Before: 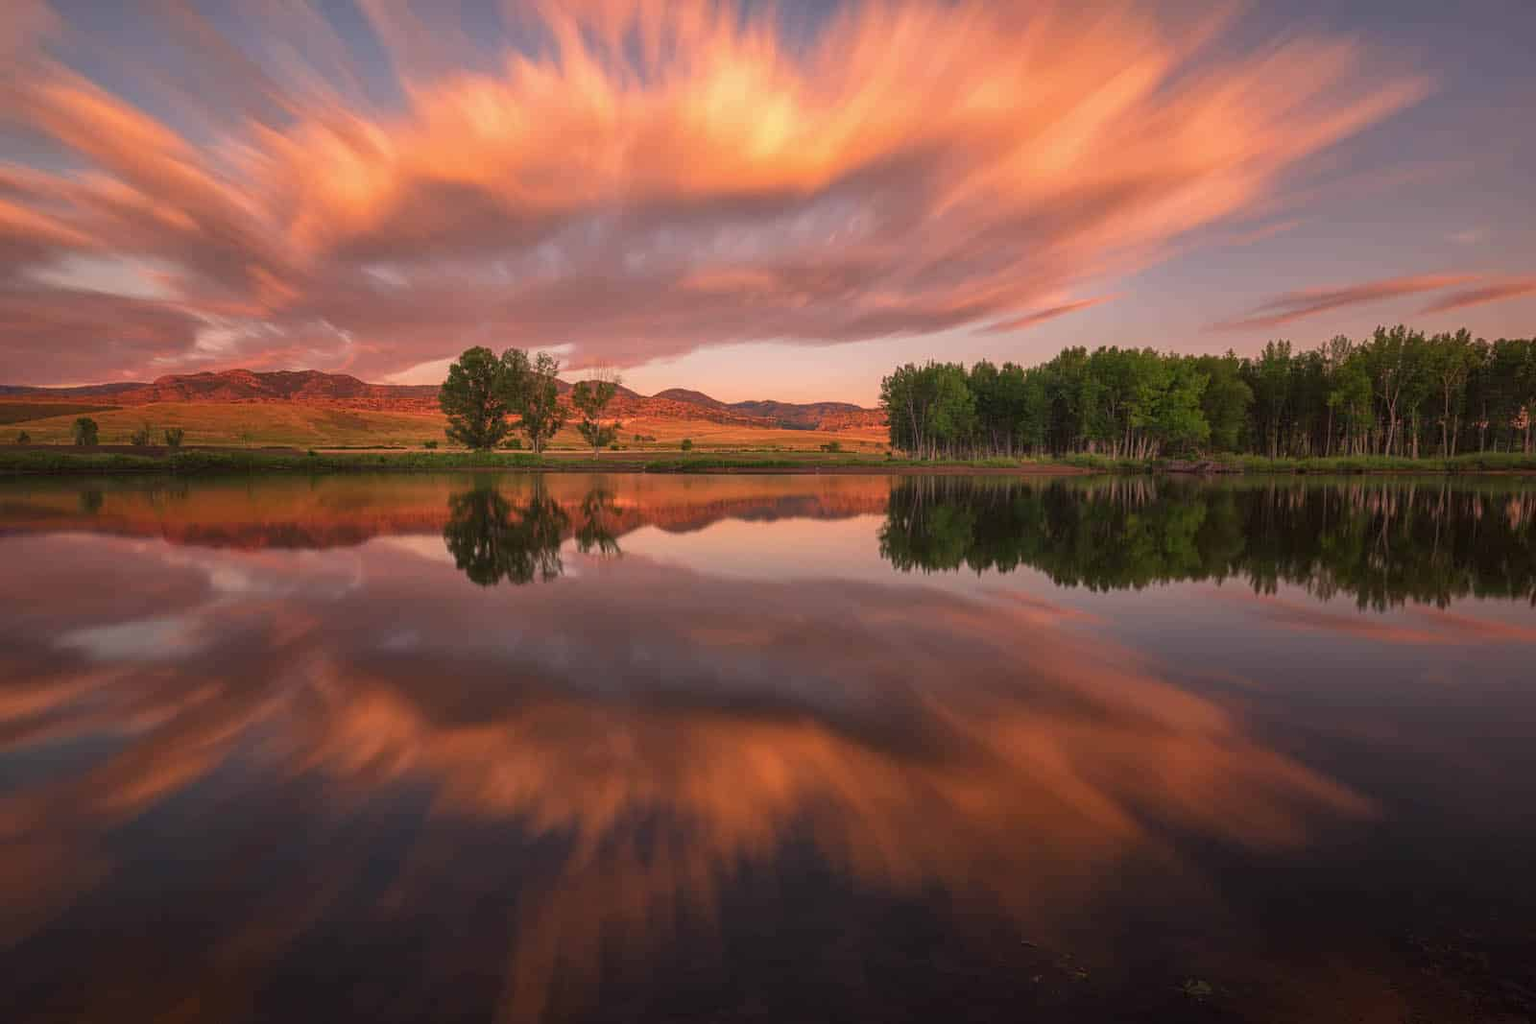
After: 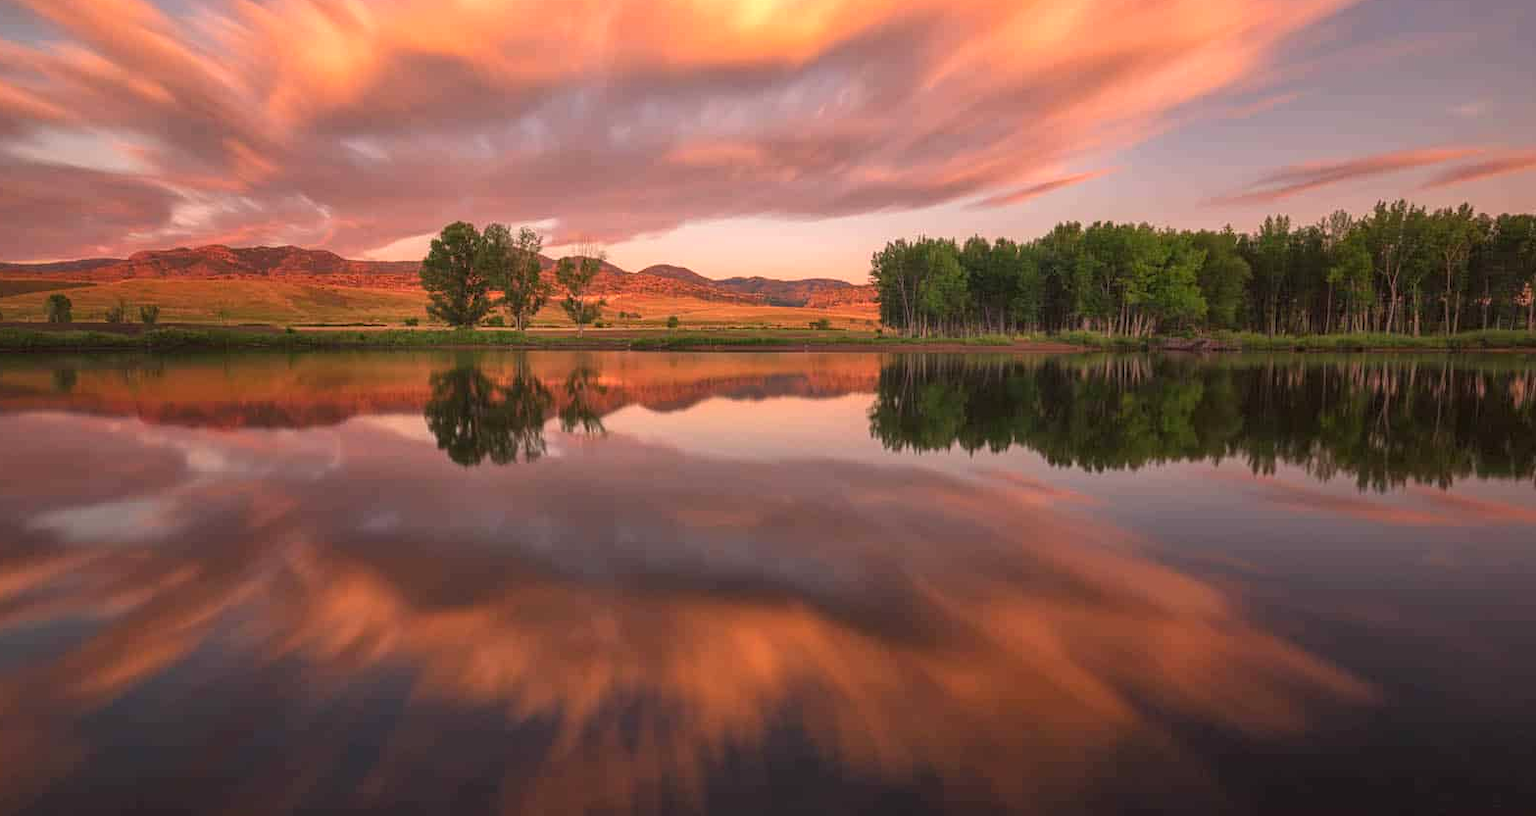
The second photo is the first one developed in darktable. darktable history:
crop and rotate: left 1.849%, top 12.674%, right 0.195%, bottom 9.221%
exposure: exposure 0.344 EV, compensate highlight preservation false
